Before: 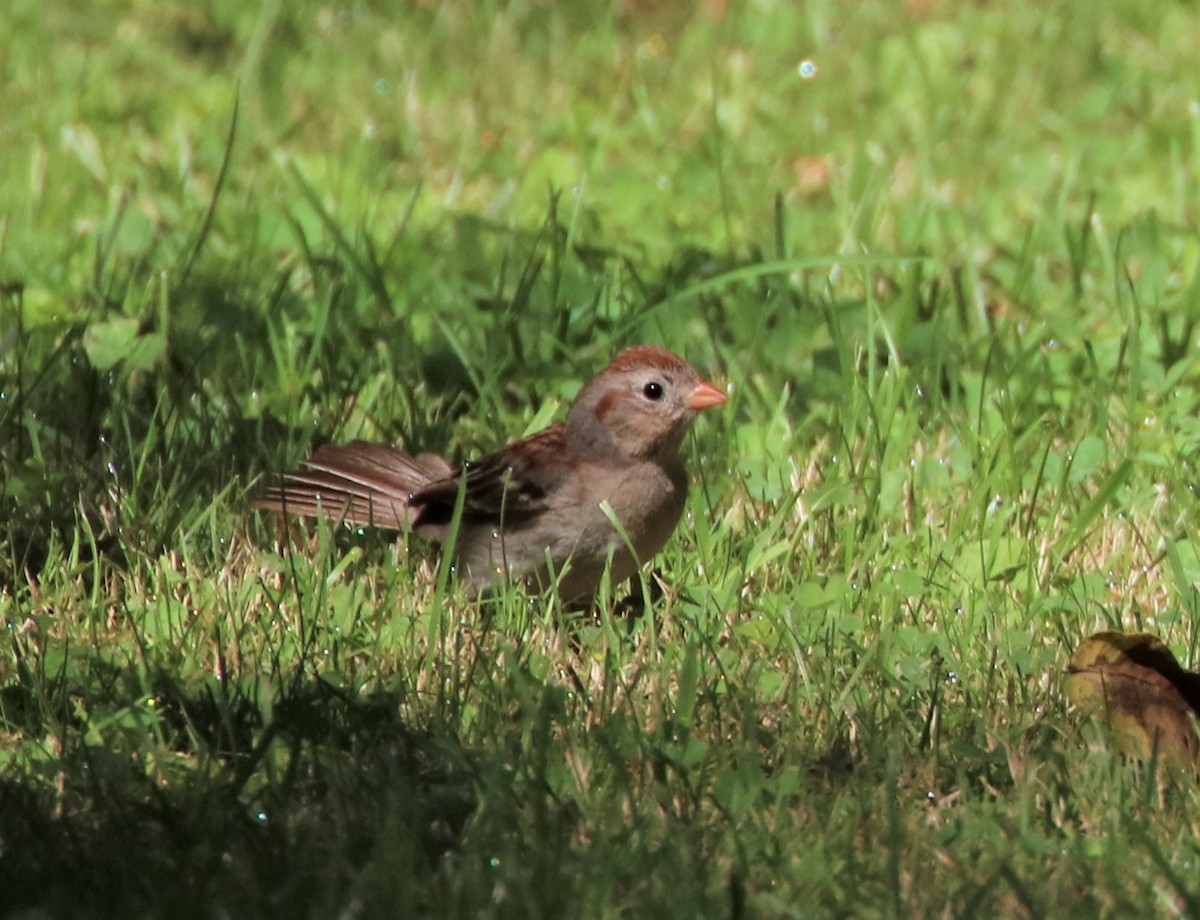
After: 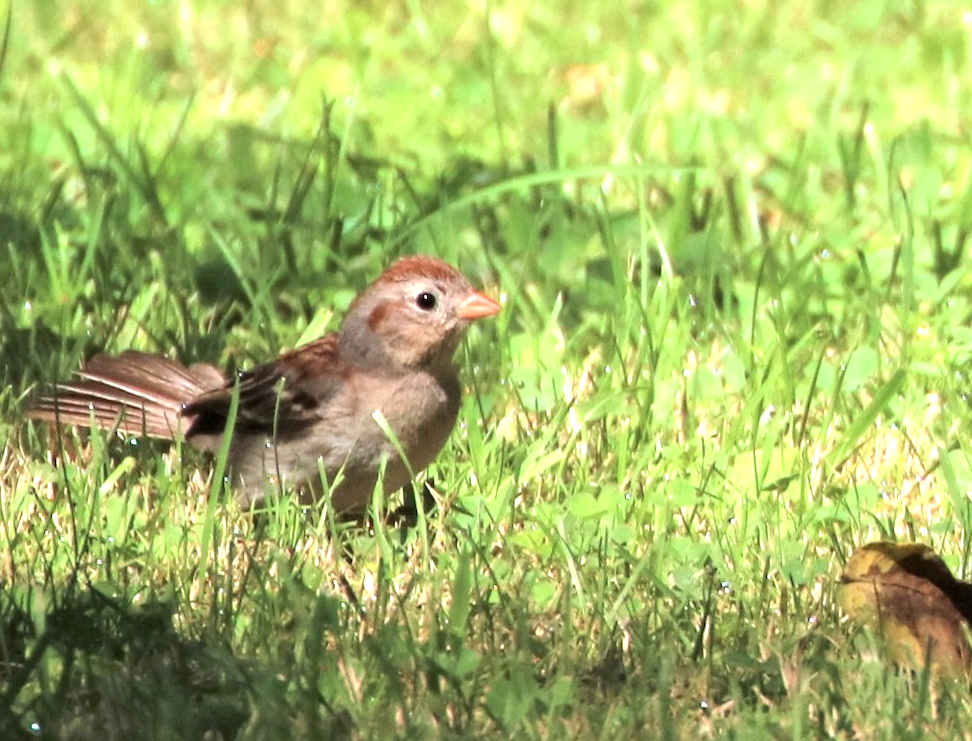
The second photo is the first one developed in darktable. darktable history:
exposure: black level correction 0, exposure 1.184 EV, compensate exposure bias true, compensate highlight preservation false
crop: left 18.932%, top 9.854%, right 0%, bottom 9.567%
